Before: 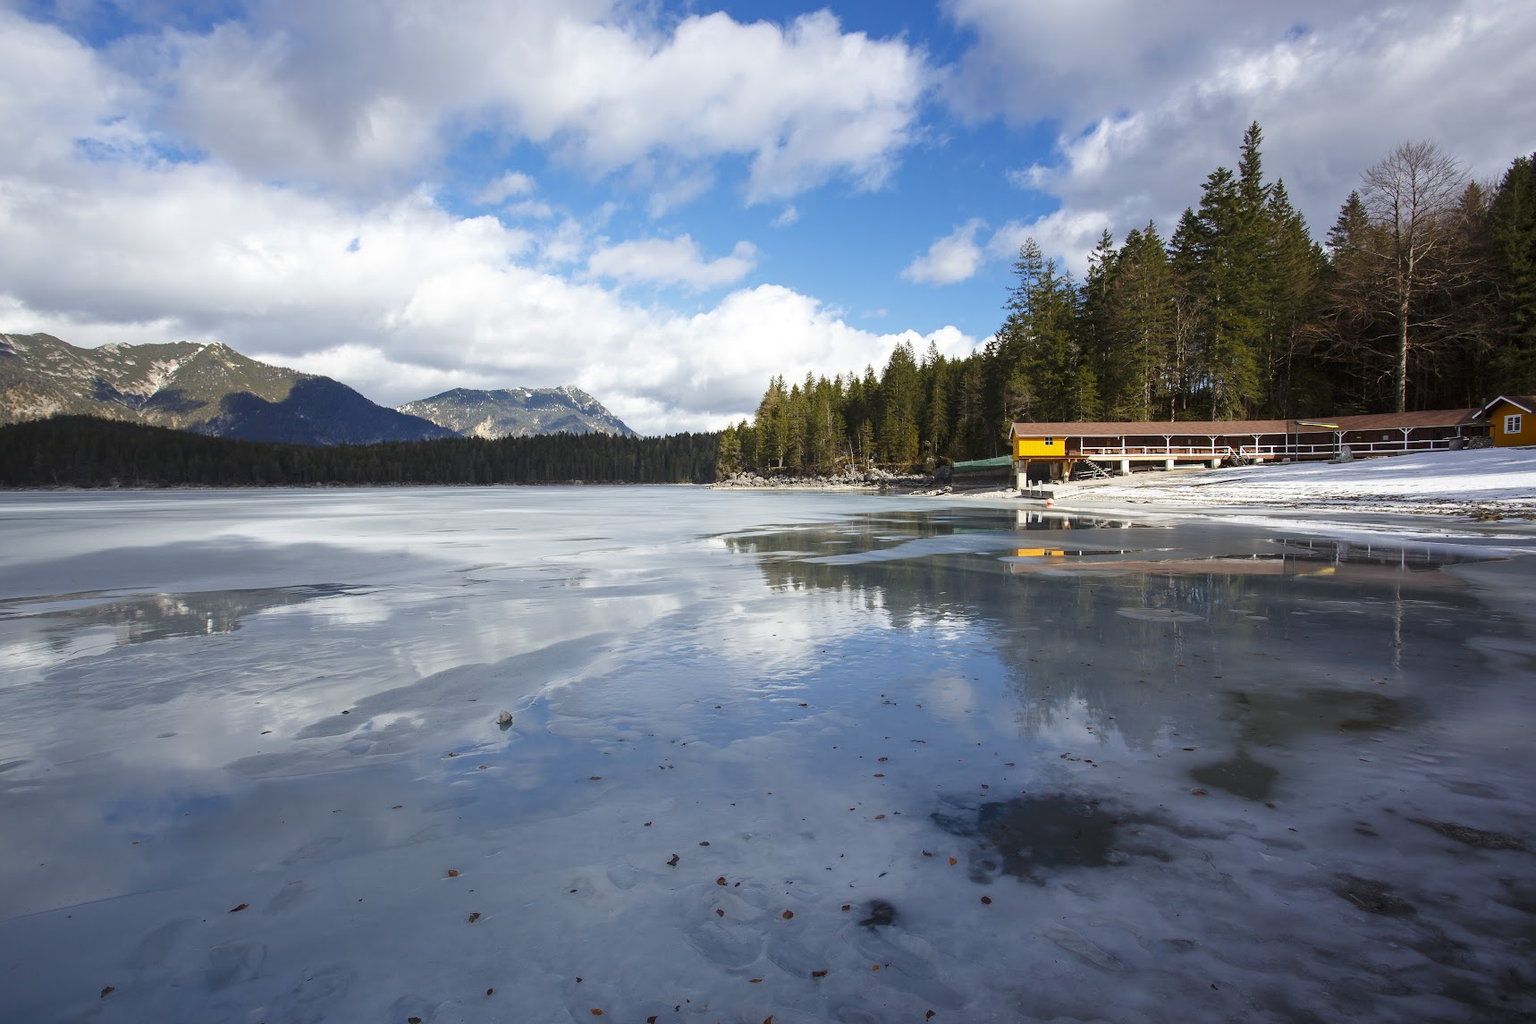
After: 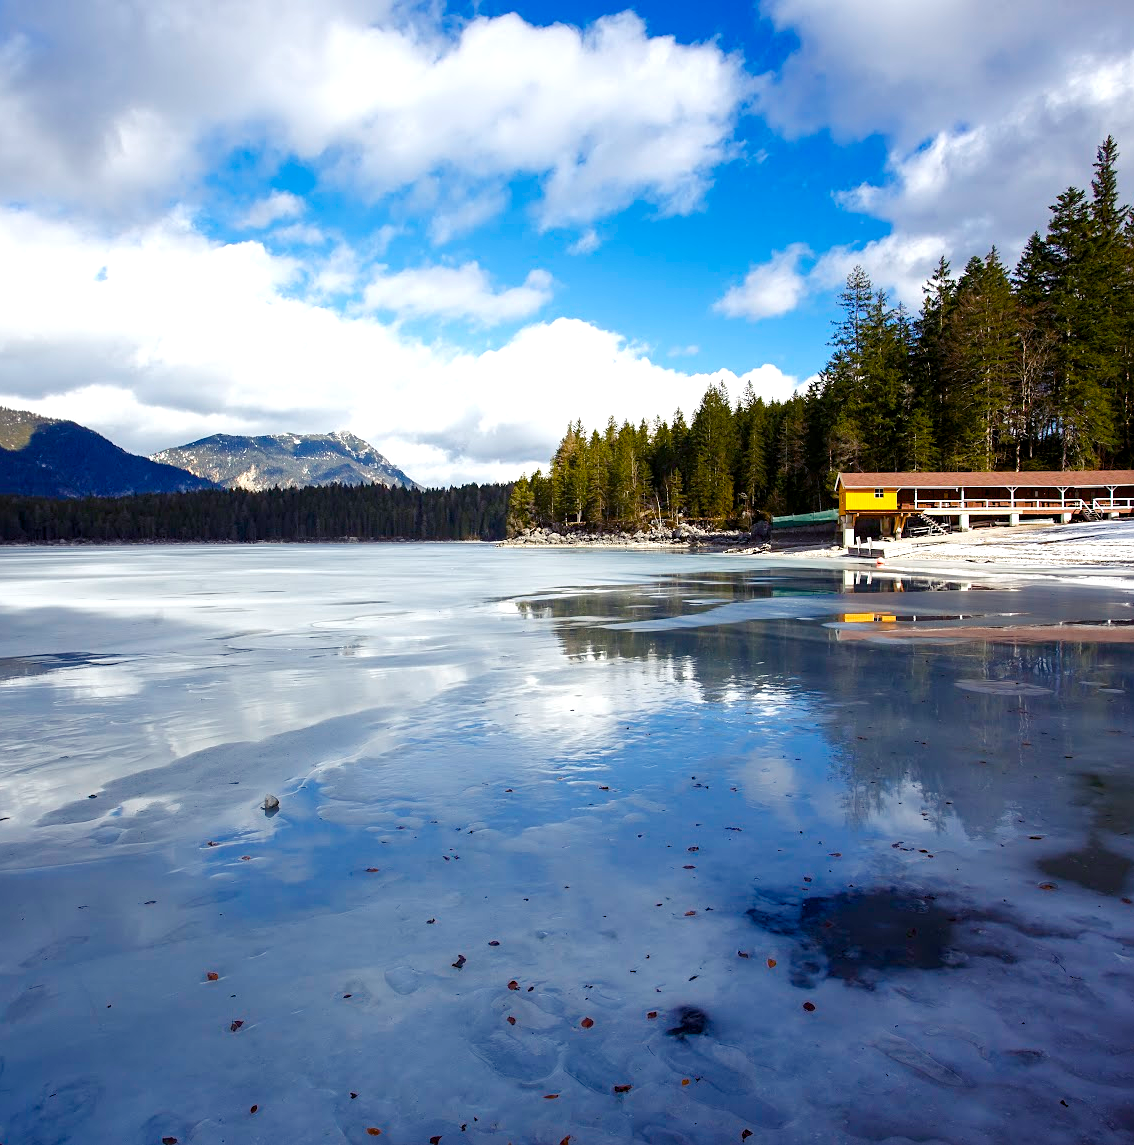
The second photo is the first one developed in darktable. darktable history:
sharpen: amount 0.208
crop: left 17.131%, right 16.839%
color balance rgb: shadows lift › luminance -21.981%, shadows lift › chroma 6.666%, shadows lift › hue 271.45°, global offset › luminance -0.508%, perceptual saturation grading › global saturation 20%, perceptual saturation grading › highlights -24.773%, perceptual saturation grading › shadows 50.054%, perceptual brilliance grading › highlights 10.05%, perceptual brilliance grading › mid-tones 4.899%
